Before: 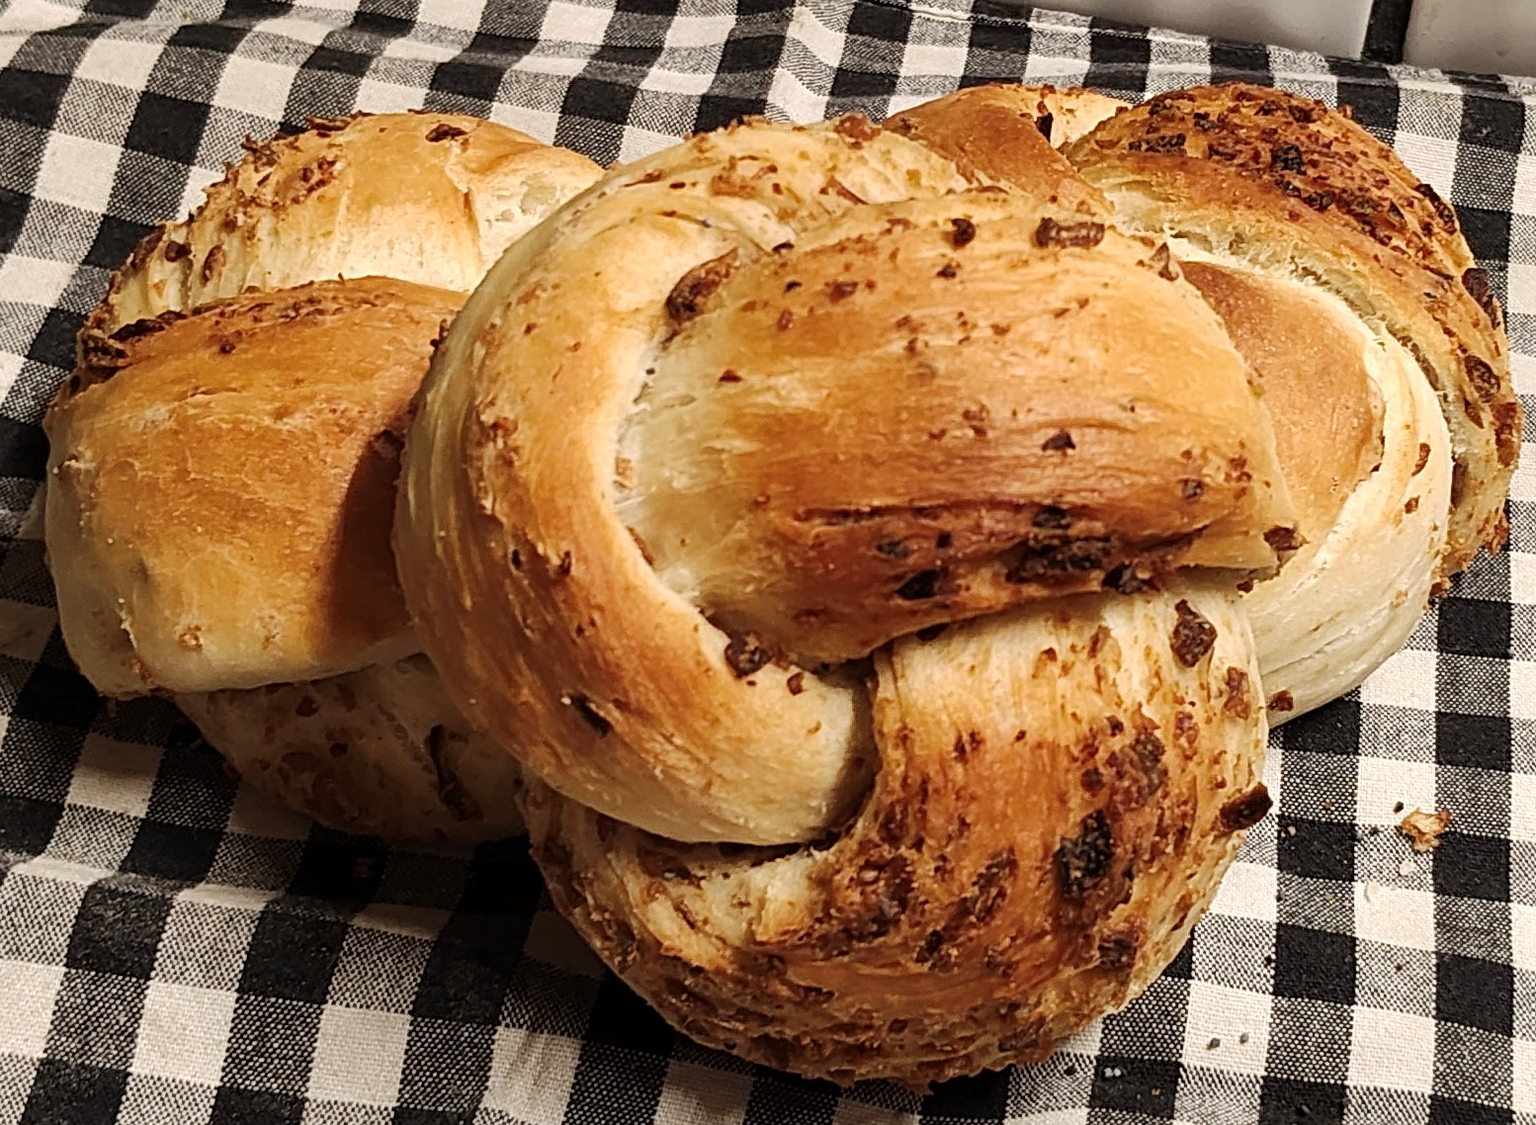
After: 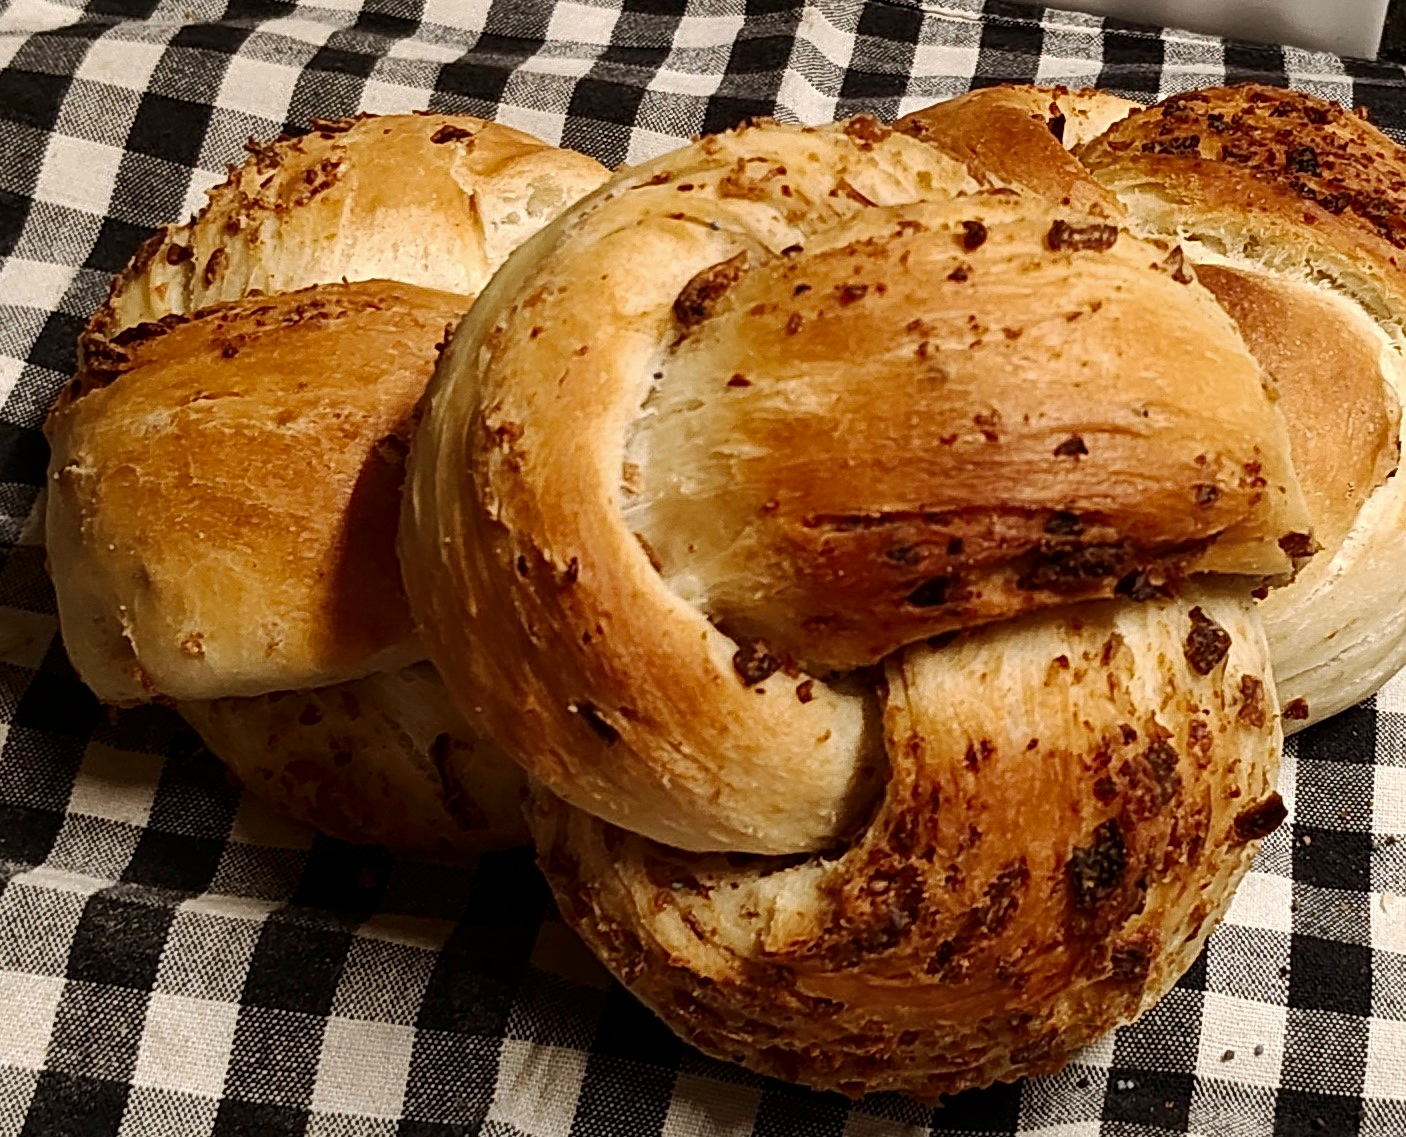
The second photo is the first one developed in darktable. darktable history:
contrast brightness saturation: contrast 0.069, brightness -0.133, saturation 0.052
crop: right 9.486%, bottom 0.026%
